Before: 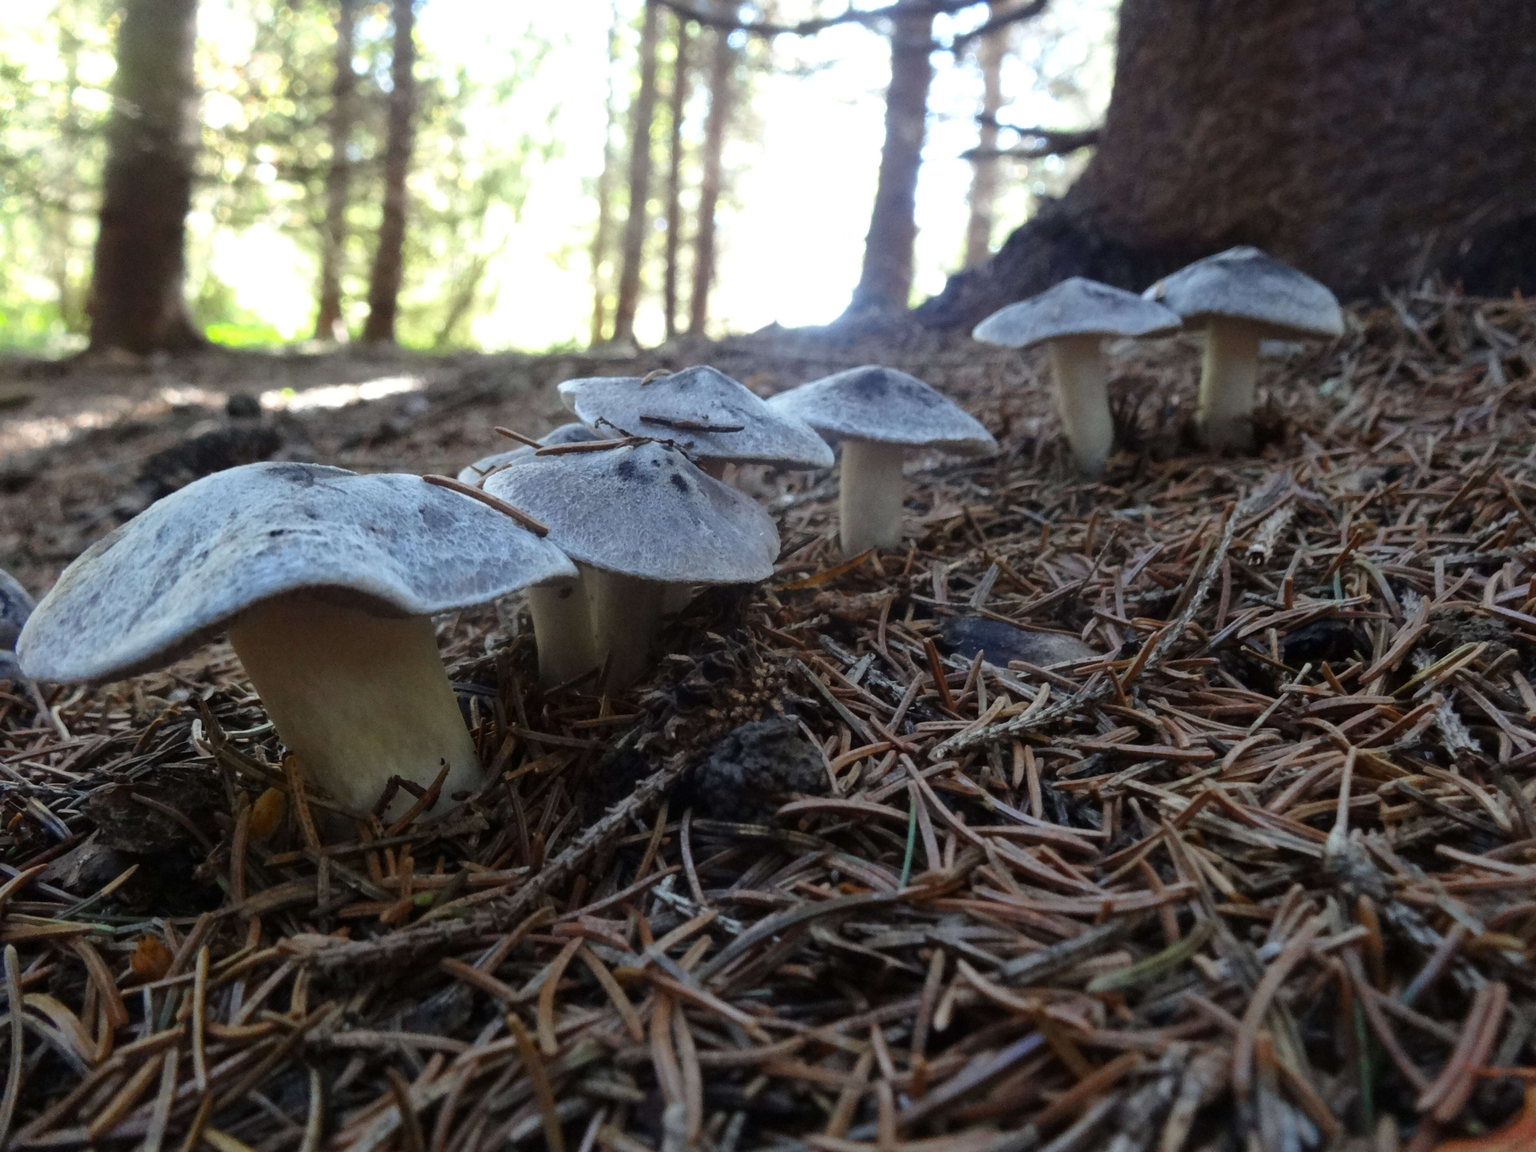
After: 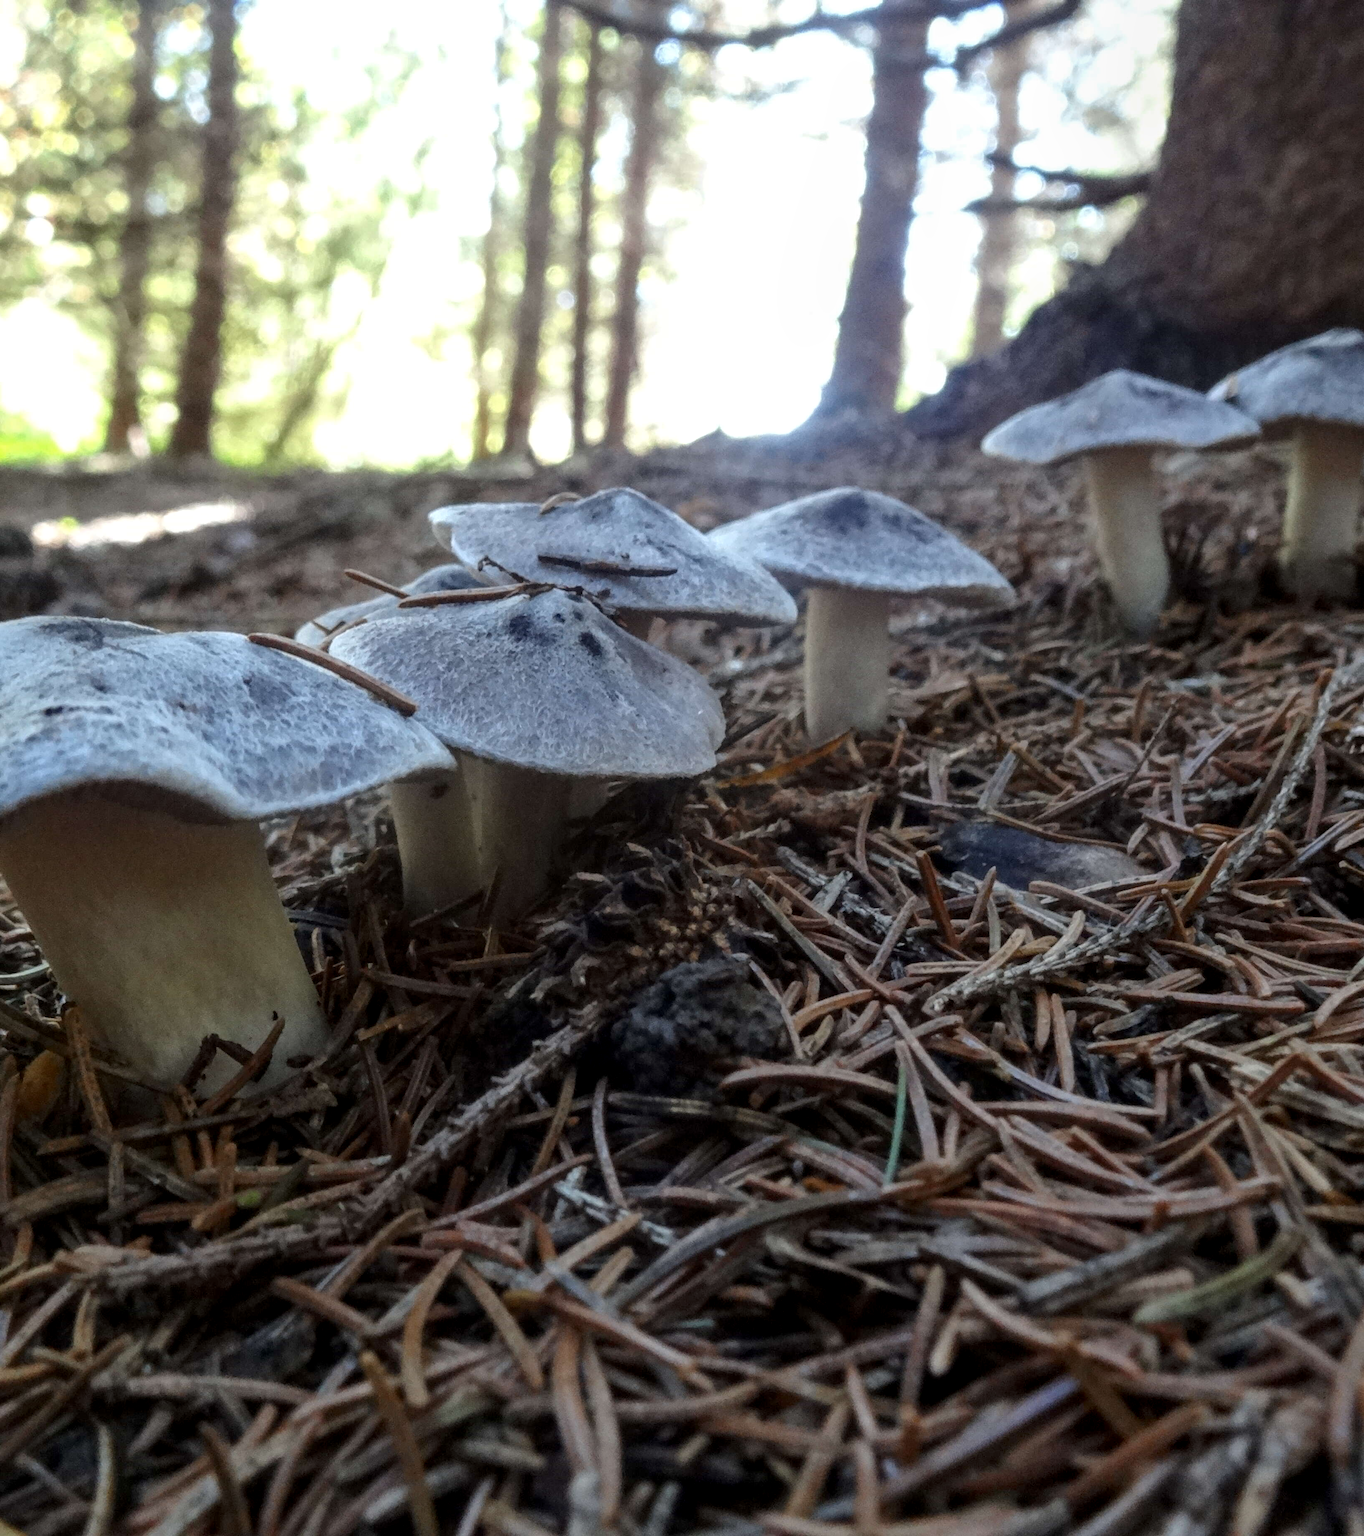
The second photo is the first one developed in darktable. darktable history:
local contrast: on, module defaults
crop: left 15.419%, right 17.914%
